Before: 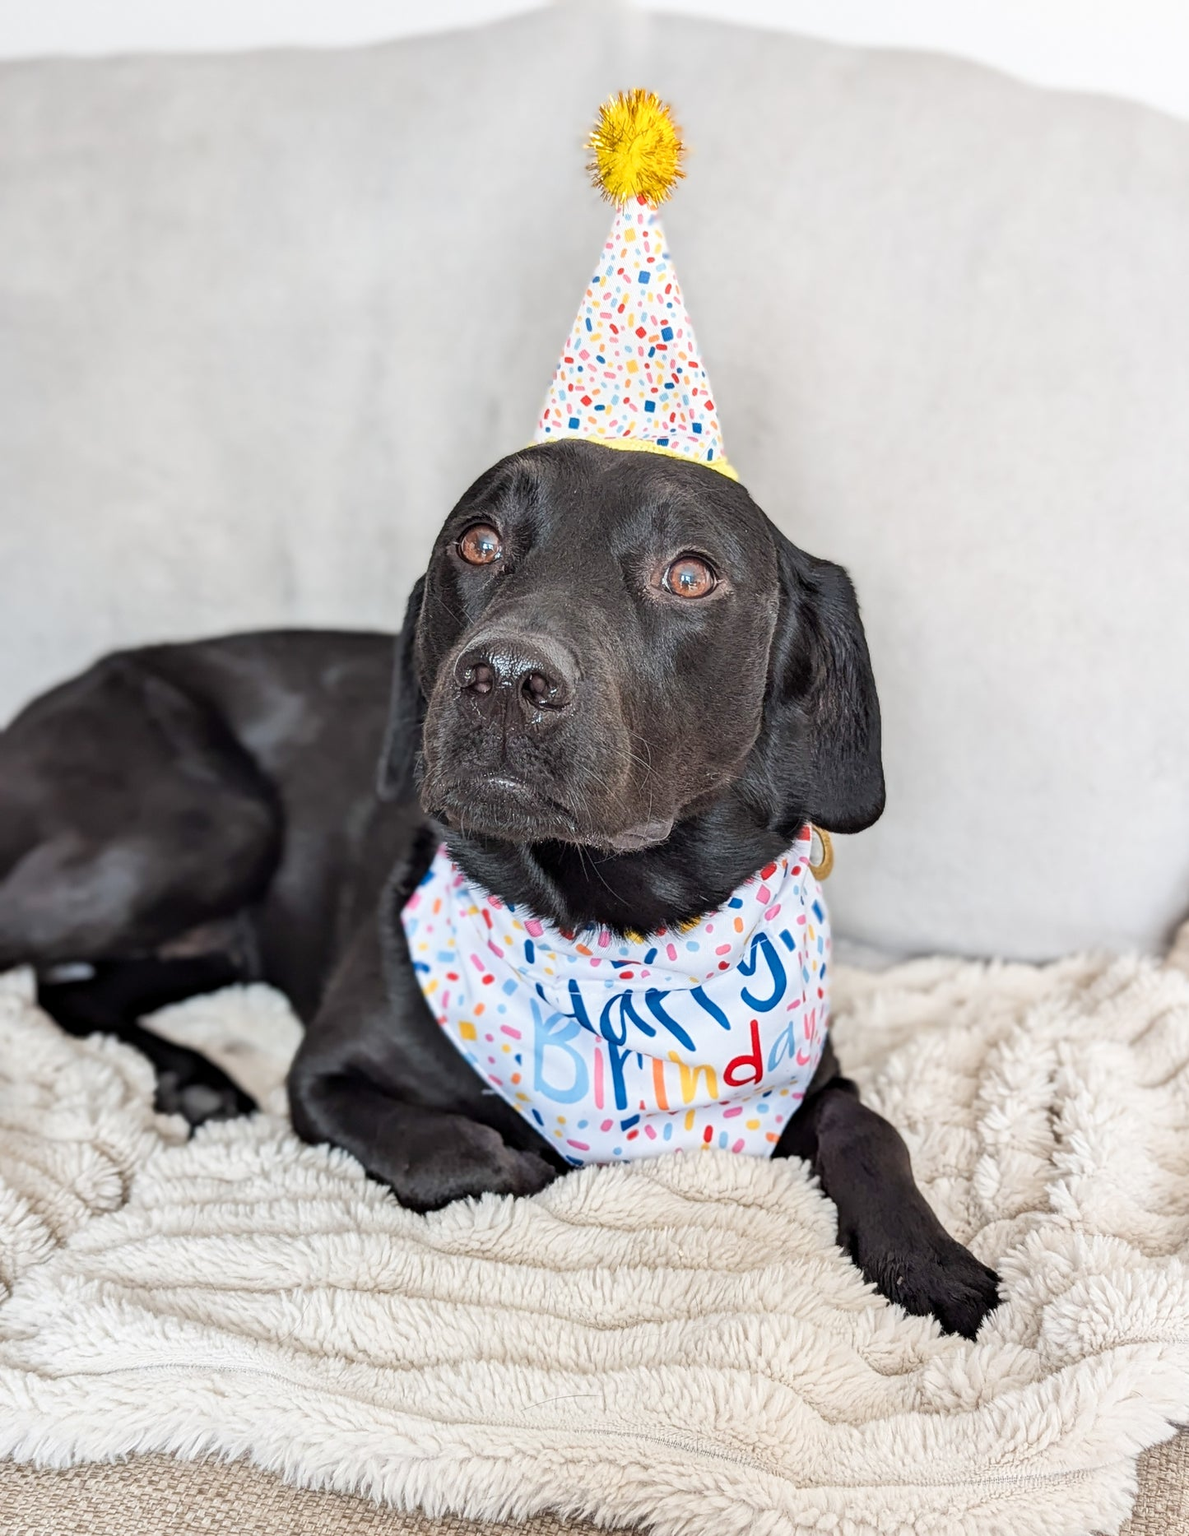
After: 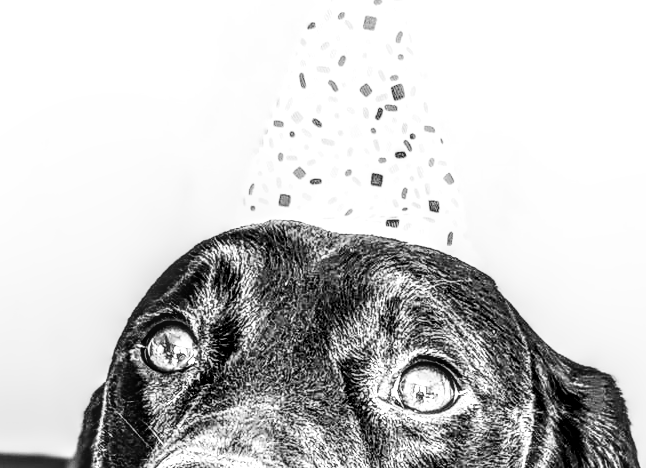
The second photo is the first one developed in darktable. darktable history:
exposure: exposure 1.15 EV, compensate highlight preservation false
crop: left 28.64%, top 16.832%, right 26.637%, bottom 58.055%
contrast brightness saturation: contrast 0.5, saturation -0.1
local contrast: highlights 0%, shadows 0%, detail 182%
filmic rgb: black relative exposure -3.92 EV, white relative exposure 3.14 EV, hardness 2.87
shadows and highlights: white point adjustment 0.05, highlights color adjustment 55.9%, soften with gaussian
monochrome: a 2.21, b -1.33, size 2.2
